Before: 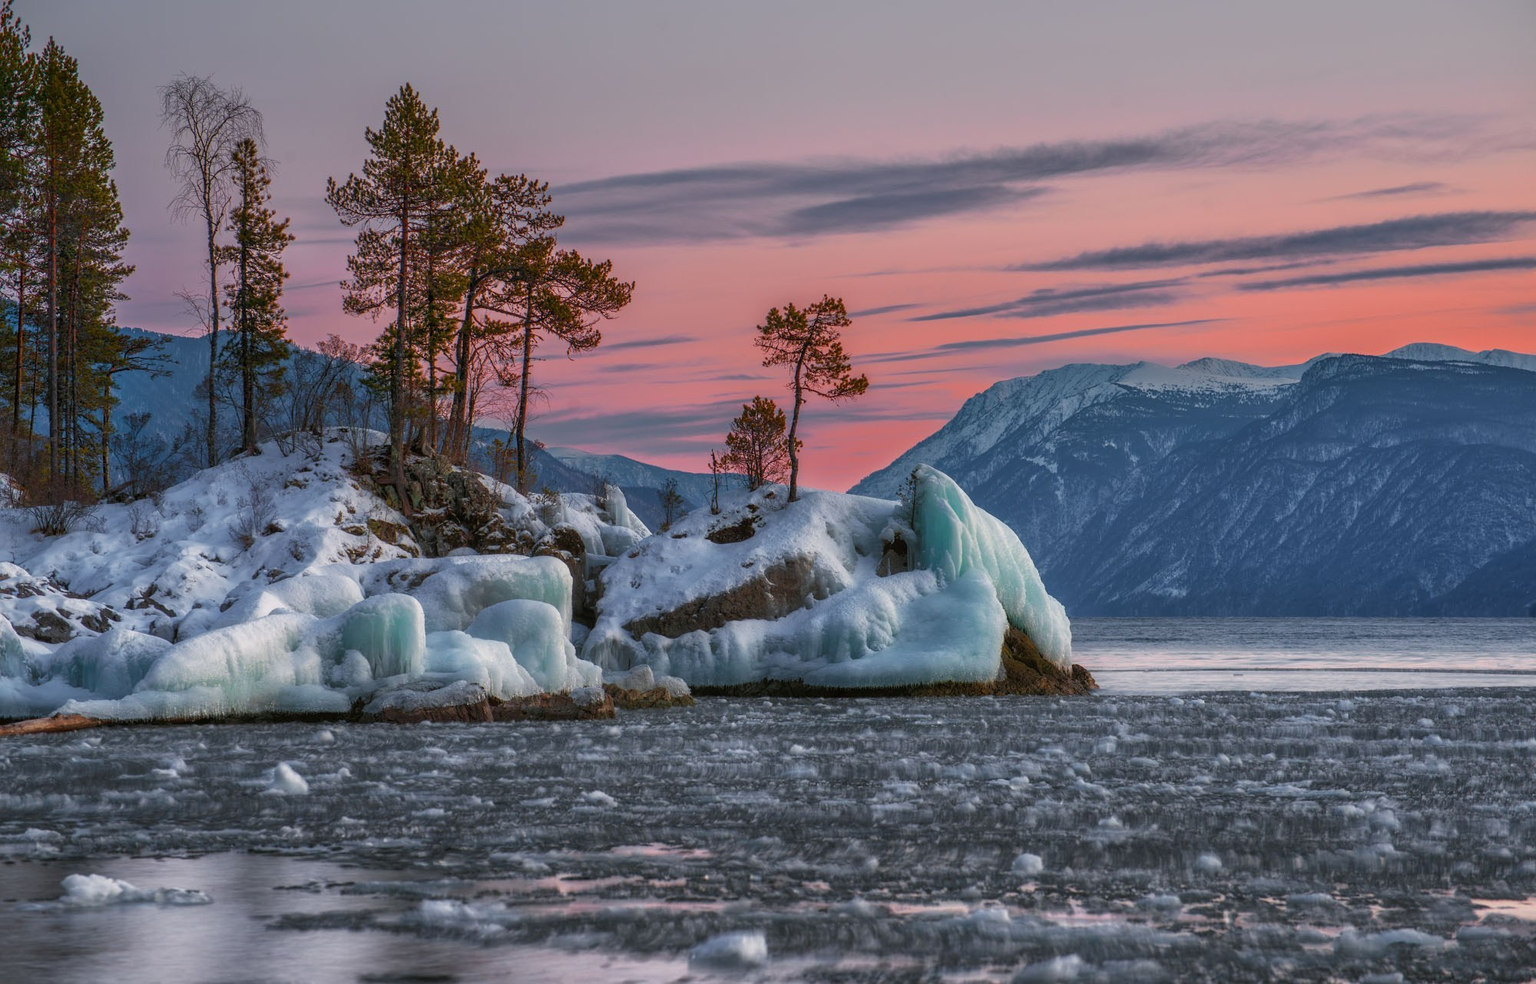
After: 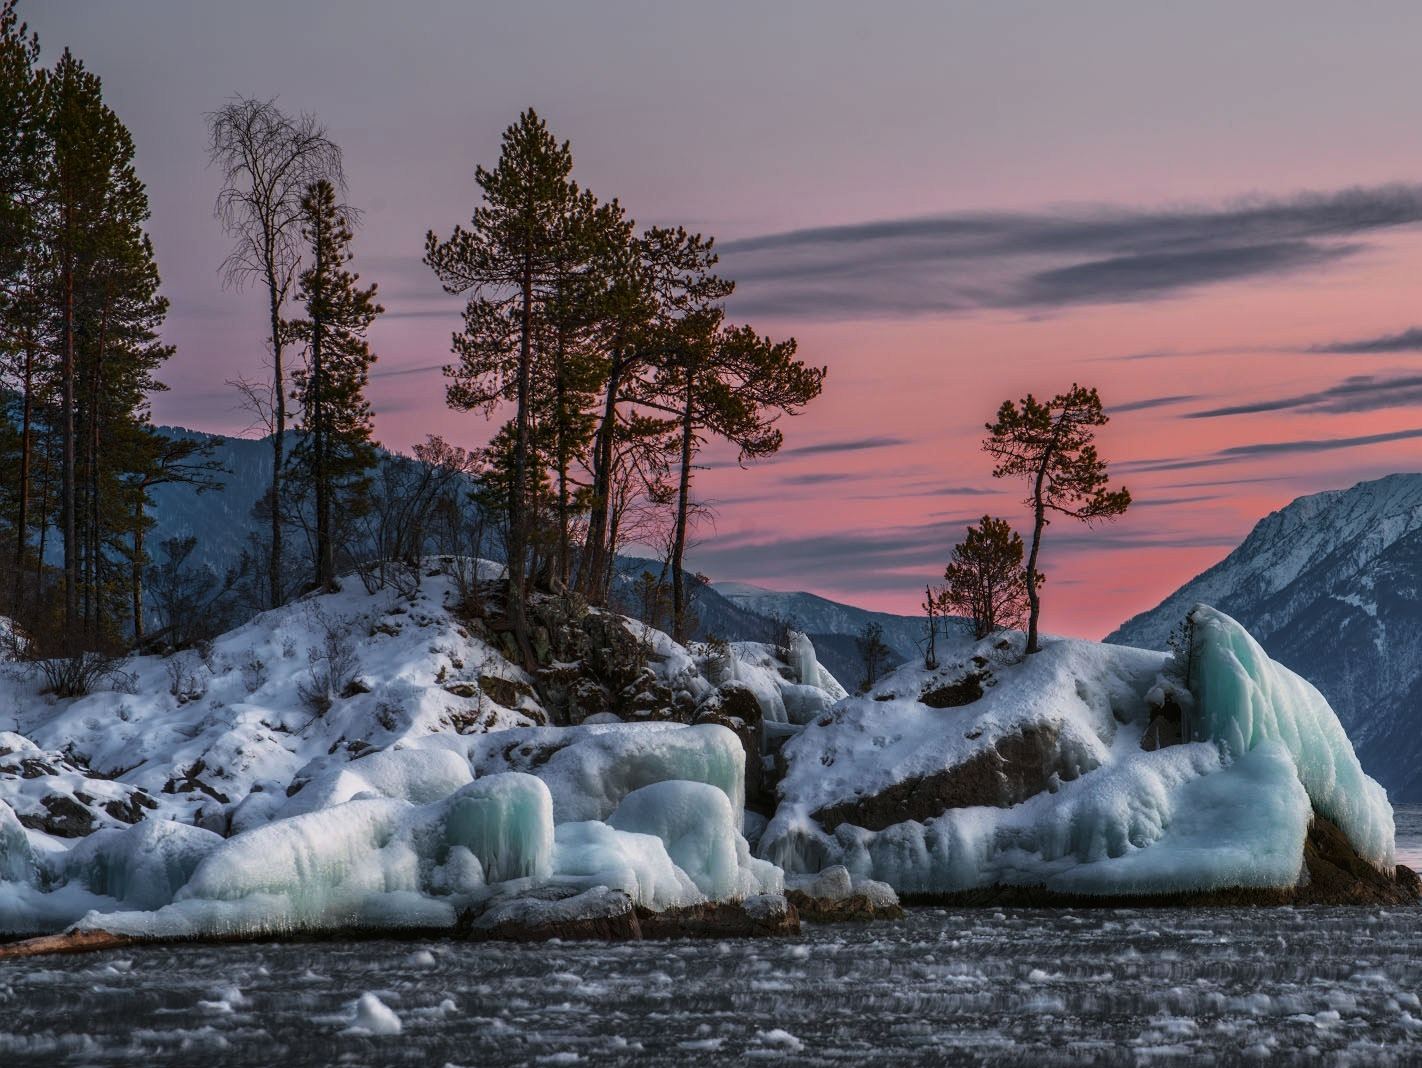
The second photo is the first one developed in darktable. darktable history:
tone curve: curves: ch0 [(0.016, 0.011) (0.21, 0.113) (0.515, 0.476) (0.78, 0.795) (1, 0.981)], color space Lab, linked channels, preserve colors none
color correction: highlights a* 0.003, highlights b* -0.283
crop: right 28.885%, bottom 16.626%
